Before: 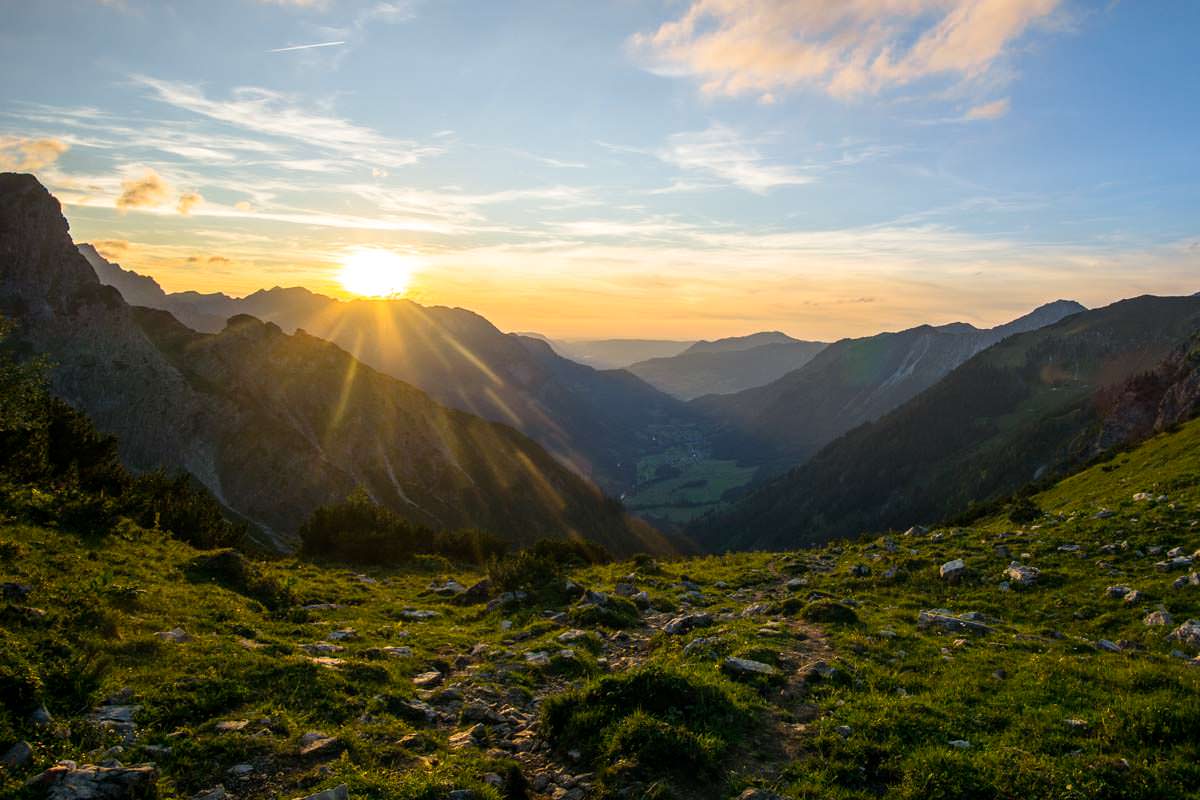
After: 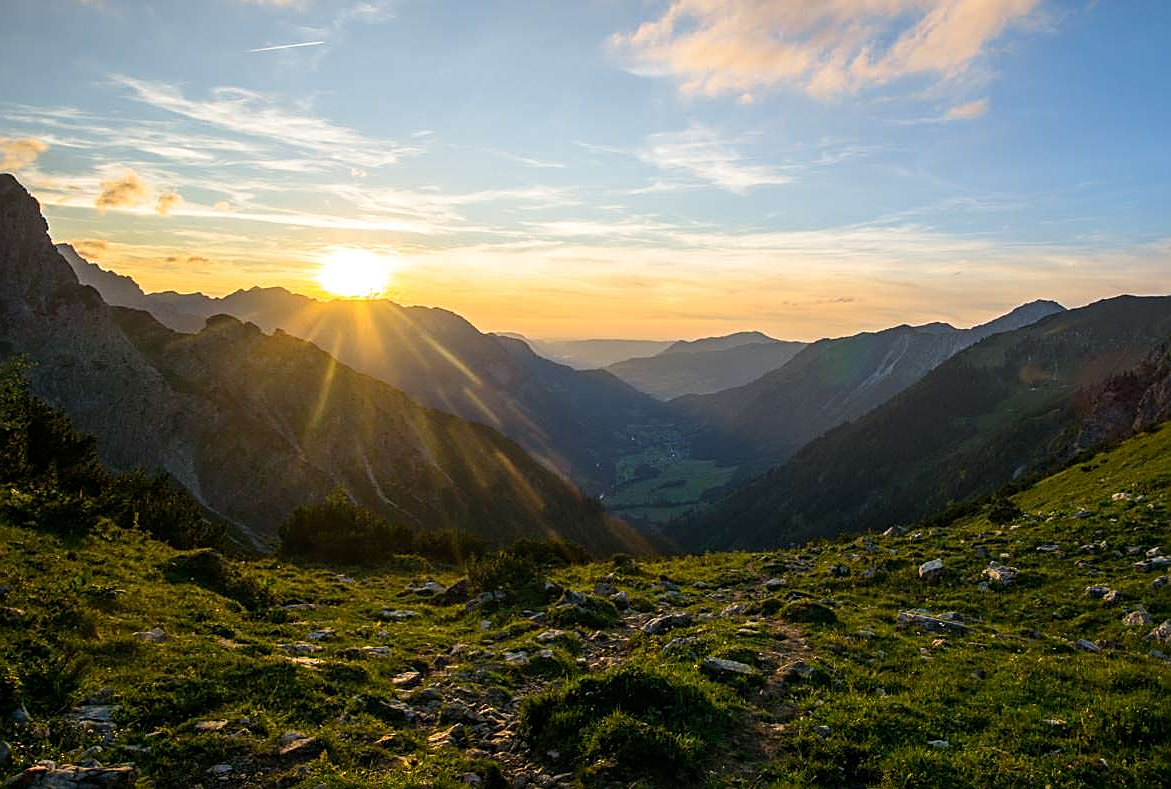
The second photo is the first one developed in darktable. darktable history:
sharpen: on, module defaults
crop and rotate: left 1.774%, right 0.633%, bottom 1.28%
